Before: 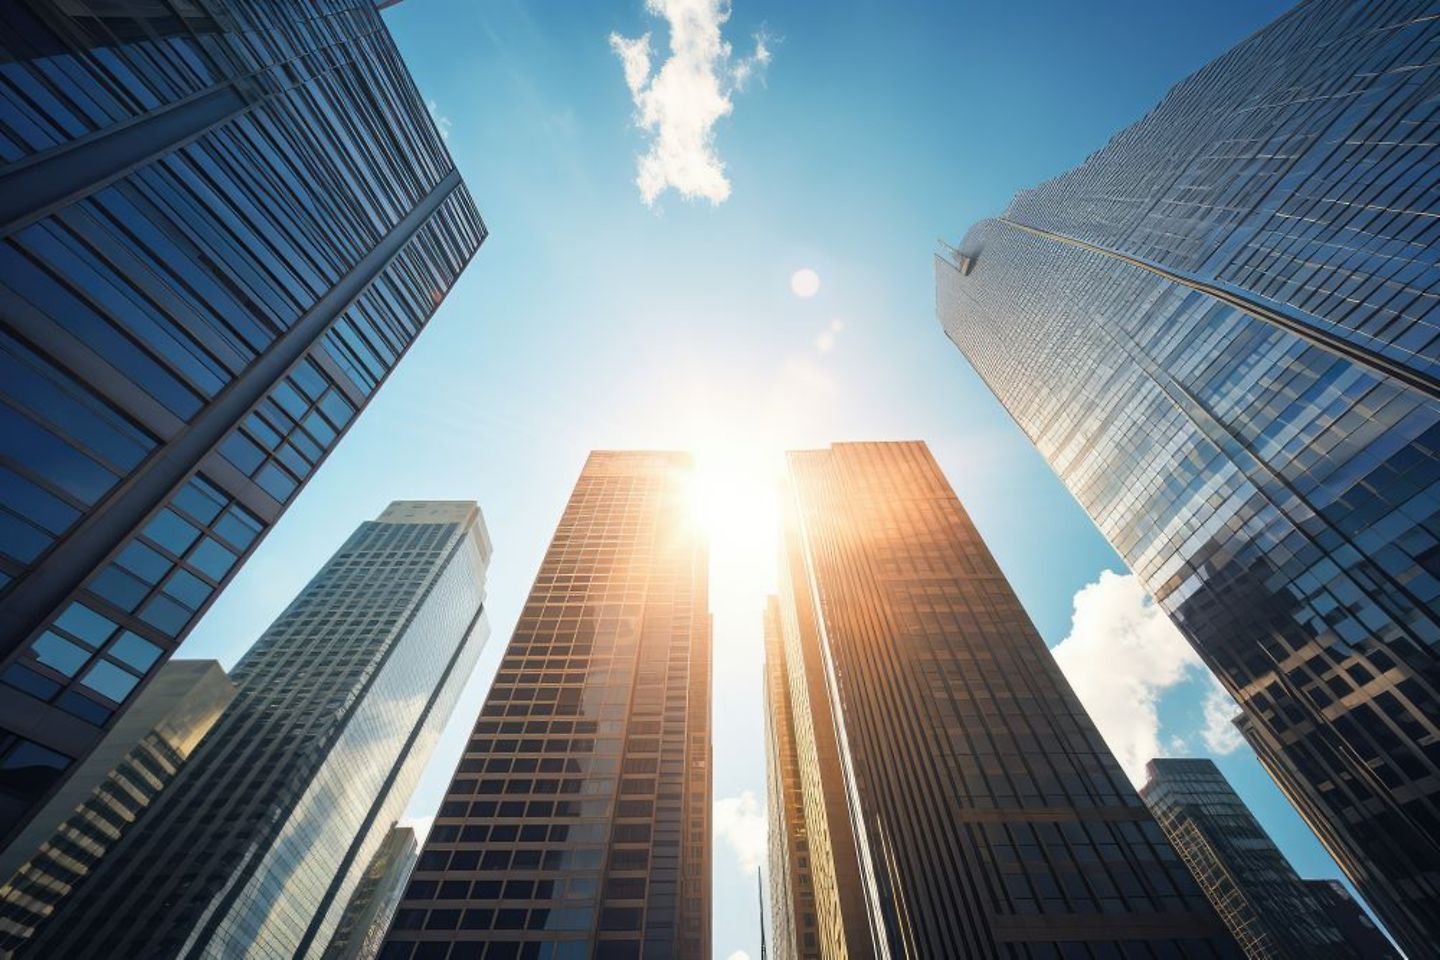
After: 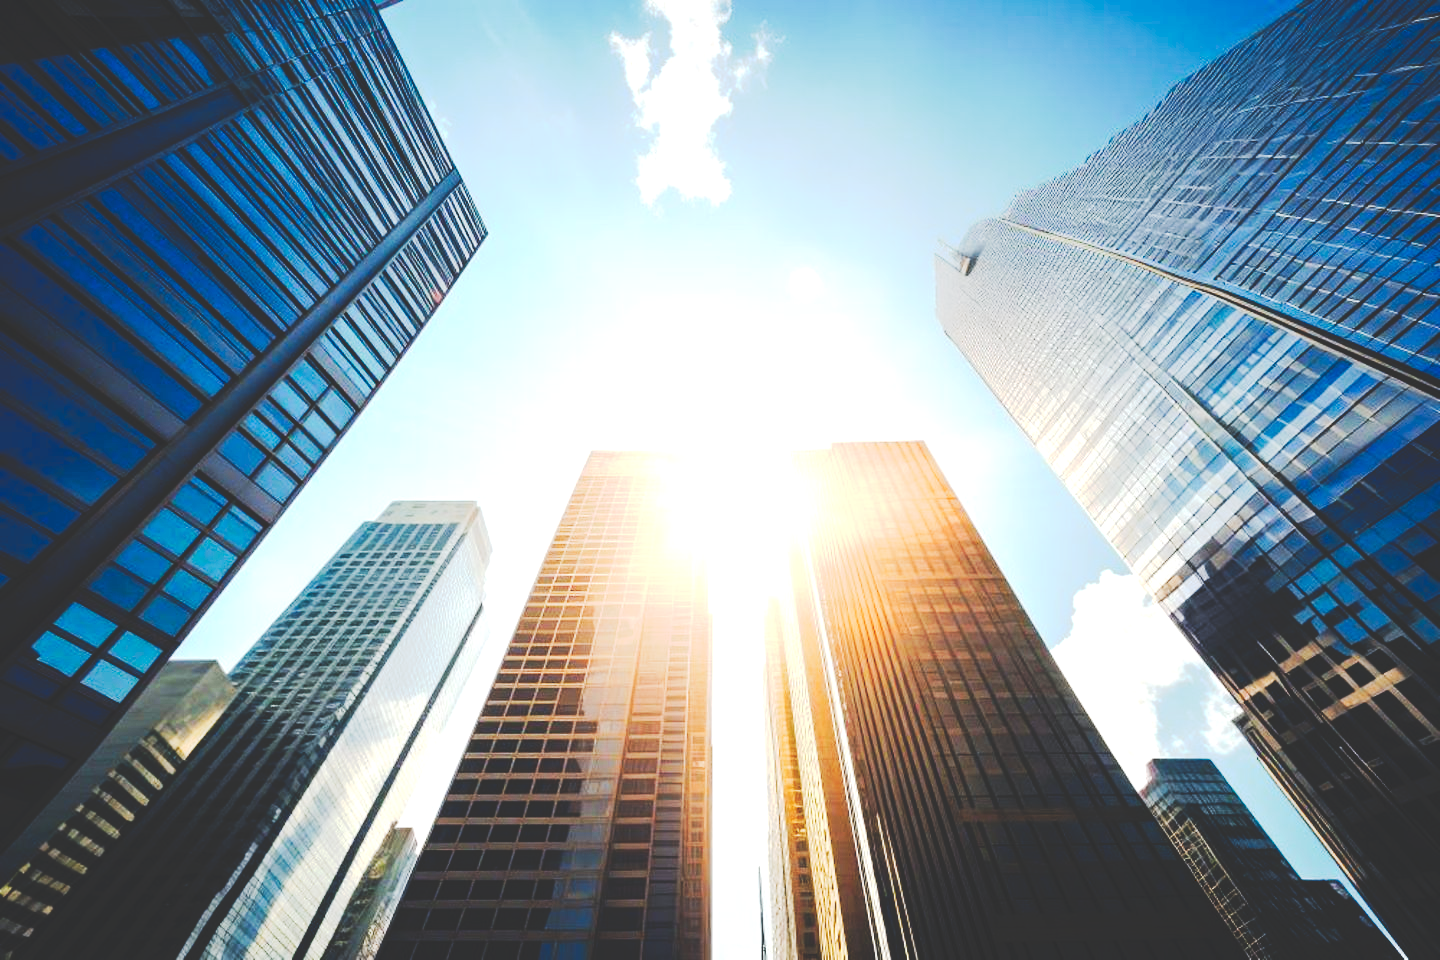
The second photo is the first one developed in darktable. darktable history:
tone curve: curves: ch0 [(0, 0) (0.003, 0.184) (0.011, 0.184) (0.025, 0.189) (0.044, 0.192) (0.069, 0.194) (0.1, 0.2) (0.136, 0.202) (0.177, 0.206) (0.224, 0.214) (0.277, 0.243) (0.335, 0.297) (0.399, 0.39) (0.468, 0.508) (0.543, 0.653) (0.623, 0.754) (0.709, 0.834) (0.801, 0.887) (0.898, 0.925) (1, 1)], preserve colors none
exposure: exposure 0.574 EV, compensate highlight preservation false
